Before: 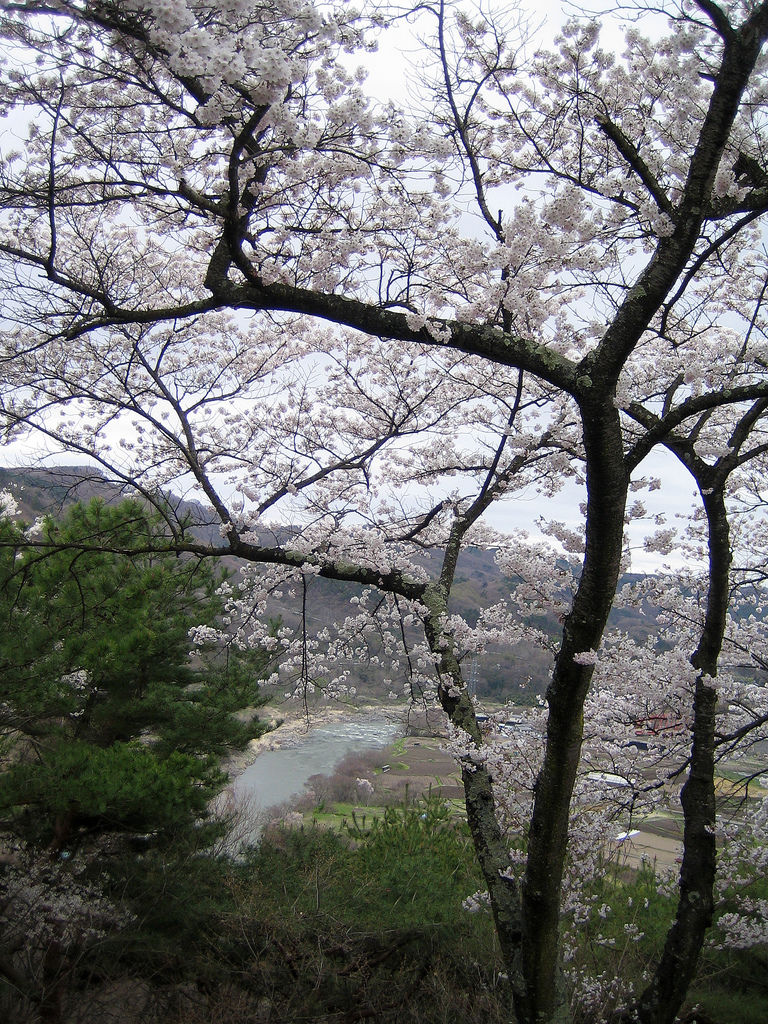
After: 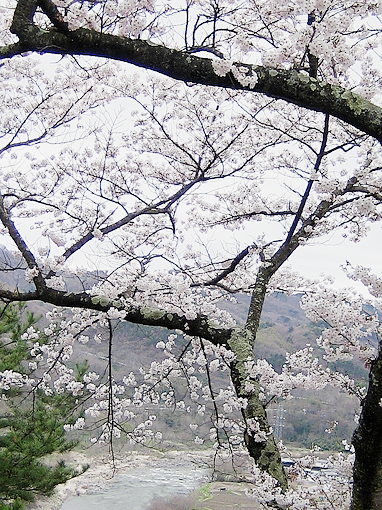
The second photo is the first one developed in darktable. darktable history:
crop: left 25.347%, top 24.91%, right 24.817%, bottom 25.266%
filmic rgb: black relative exposure -7.65 EV, white relative exposure 4.56 EV, hardness 3.61, preserve chrominance no, color science v4 (2020)
exposure: black level correction 0, exposure 1.199 EV, compensate exposure bias true, compensate highlight preservation false
sharpen: radius 1.499, amount 0.397, threshold 1.515
